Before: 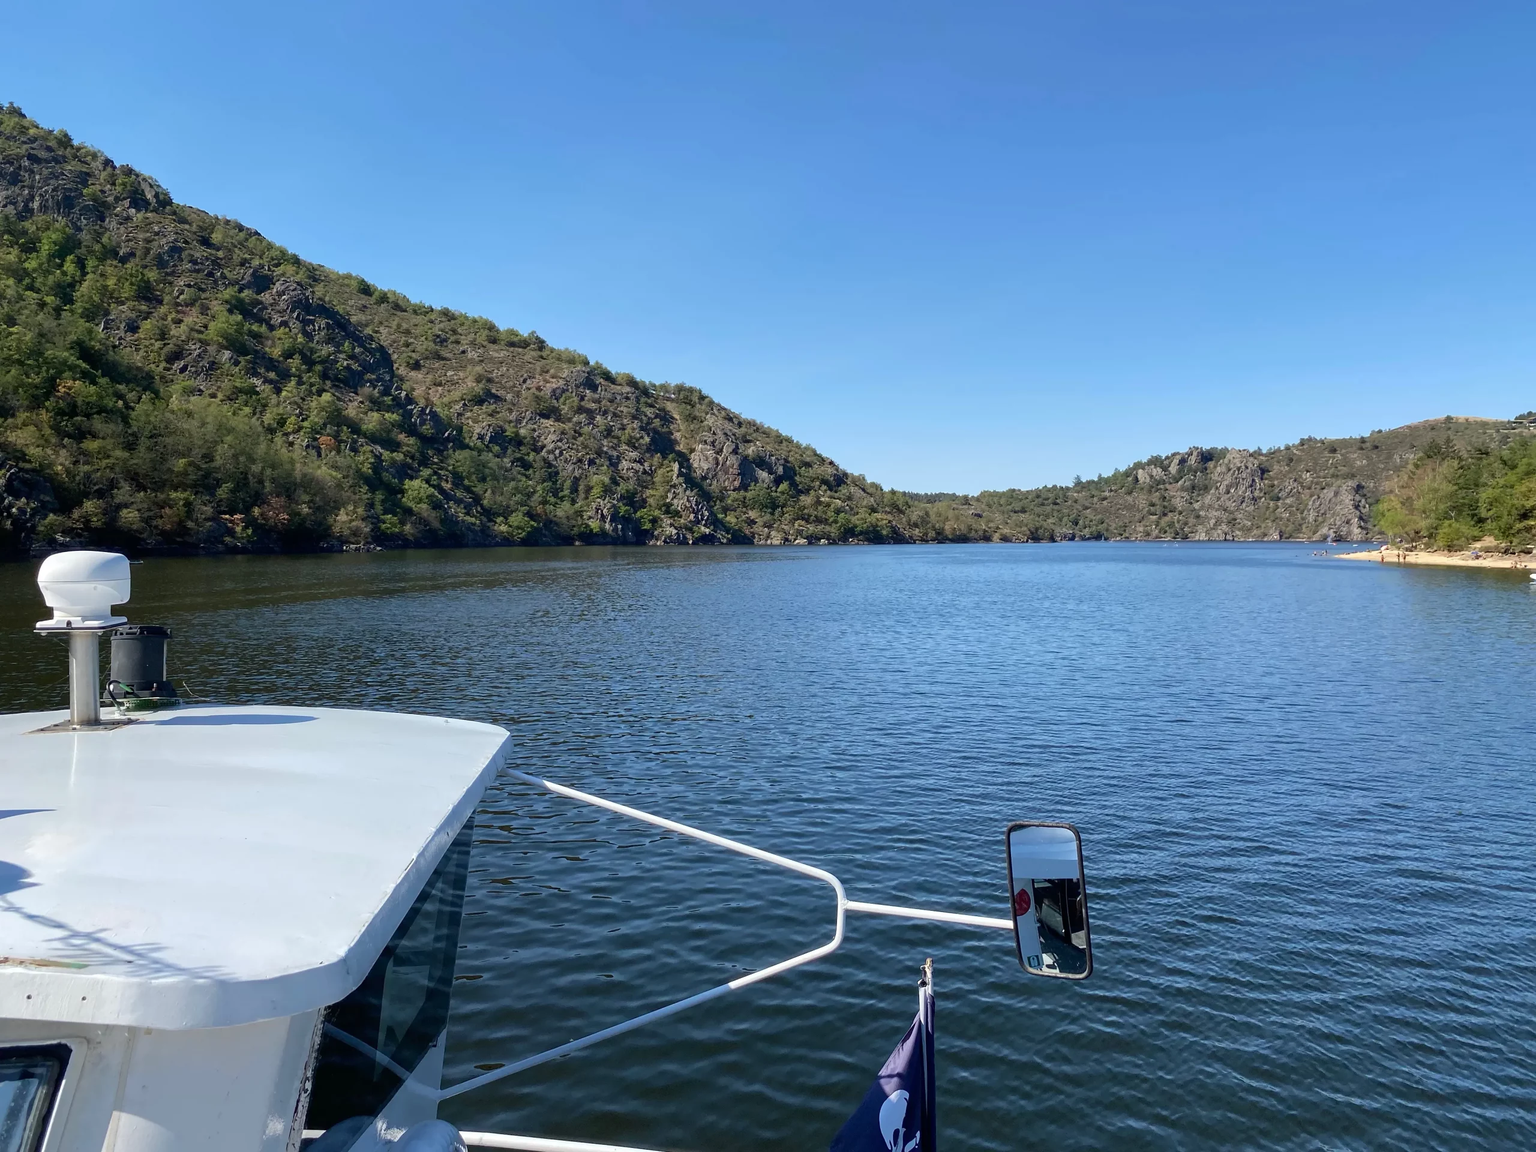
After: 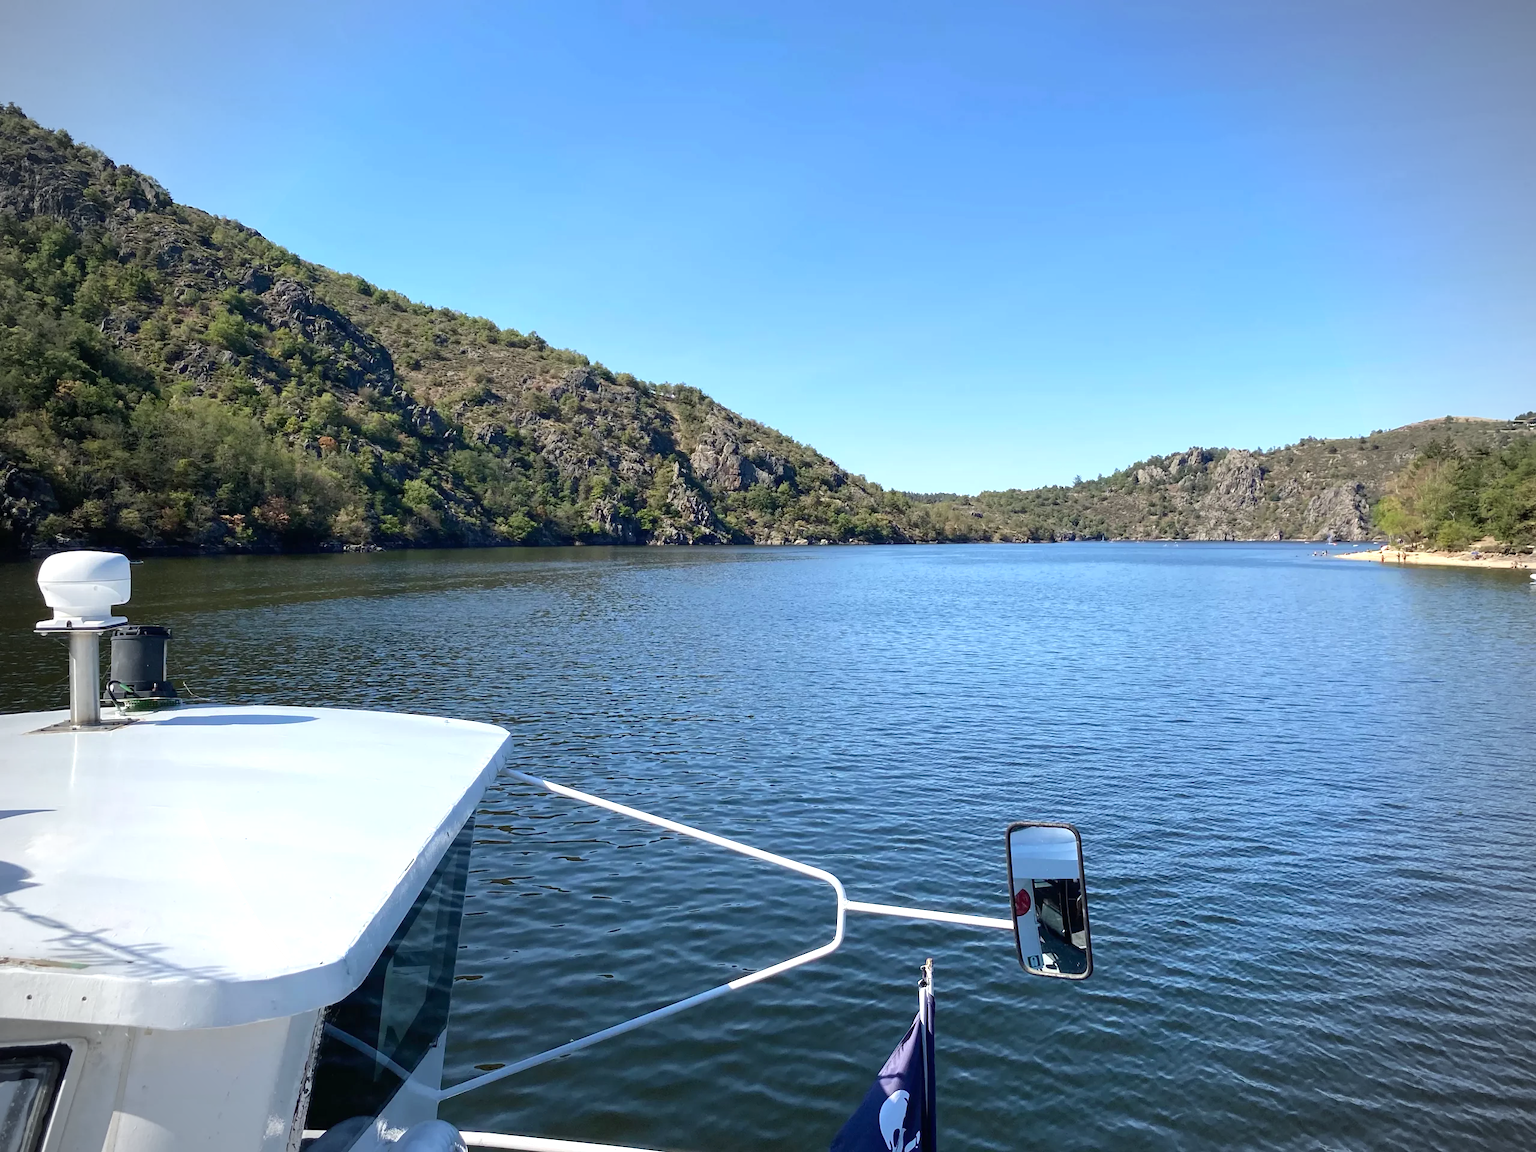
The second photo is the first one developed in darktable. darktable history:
vignetting: saturation -0.651, unbound false
exposure: black level correction 0, exposure 0.5 EV, compensate highlight preservation false
